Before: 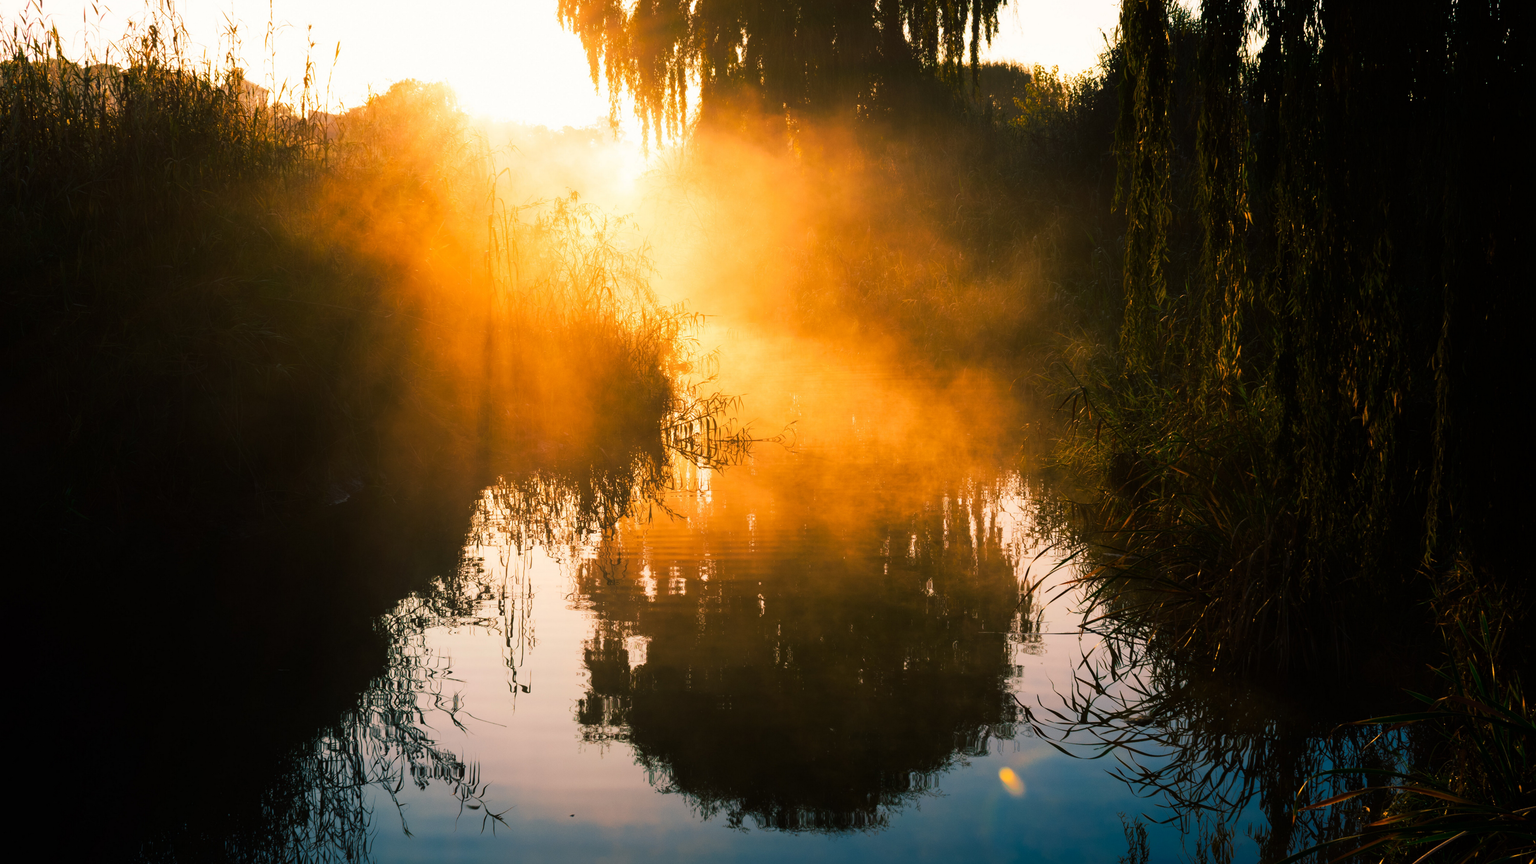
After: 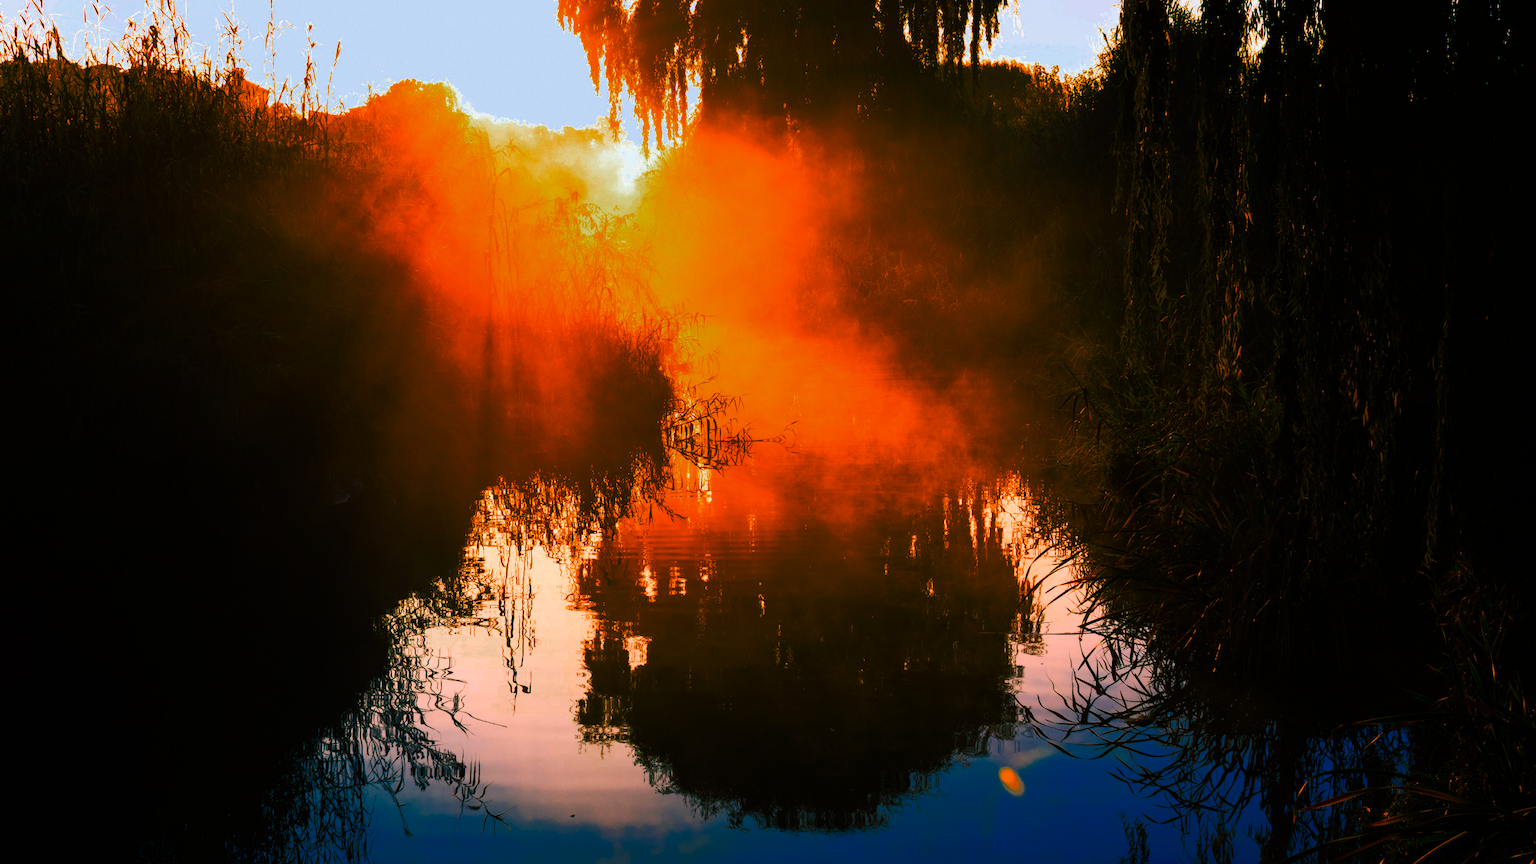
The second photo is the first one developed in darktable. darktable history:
color balance rgb: linear chroma grading › global chroma 40.15%, perceptual saturation grading › global saturation 60.58%, perceptual saturation grading › highlights 20.44%, perceptual saturation grading › shadows -50.36%, perceptual brilliance grading › highlights 2.19%, perceptual brilliance grading › mid-tones -50.36%, perceptual brilliance grading › shadows -50.36%
white balance: red 0.974, blue 1.044
color zones: curves: ch0 [(0, 0.553) (0.123, 0.58) (0.23, 0.419) (0.468, 0.155) (0.605, 0.132) (0.723, 0.063) (0.833, 0.172) (0.921, 0.468)]; ch1 [(0.025, 0.645) (0.229, 0.584) (0.326, 0.551) (0.537, 0.446) (0.599, 0.911) (0.708, 1) (0.805, 0.944)]; ch2 [(0.086, 0.468) (0.254, 0.464) (0.638, 0.564) (0.702, 0.592) (0.768, 0.564)]
shadows and highlights: shadows 25, highlights -25
